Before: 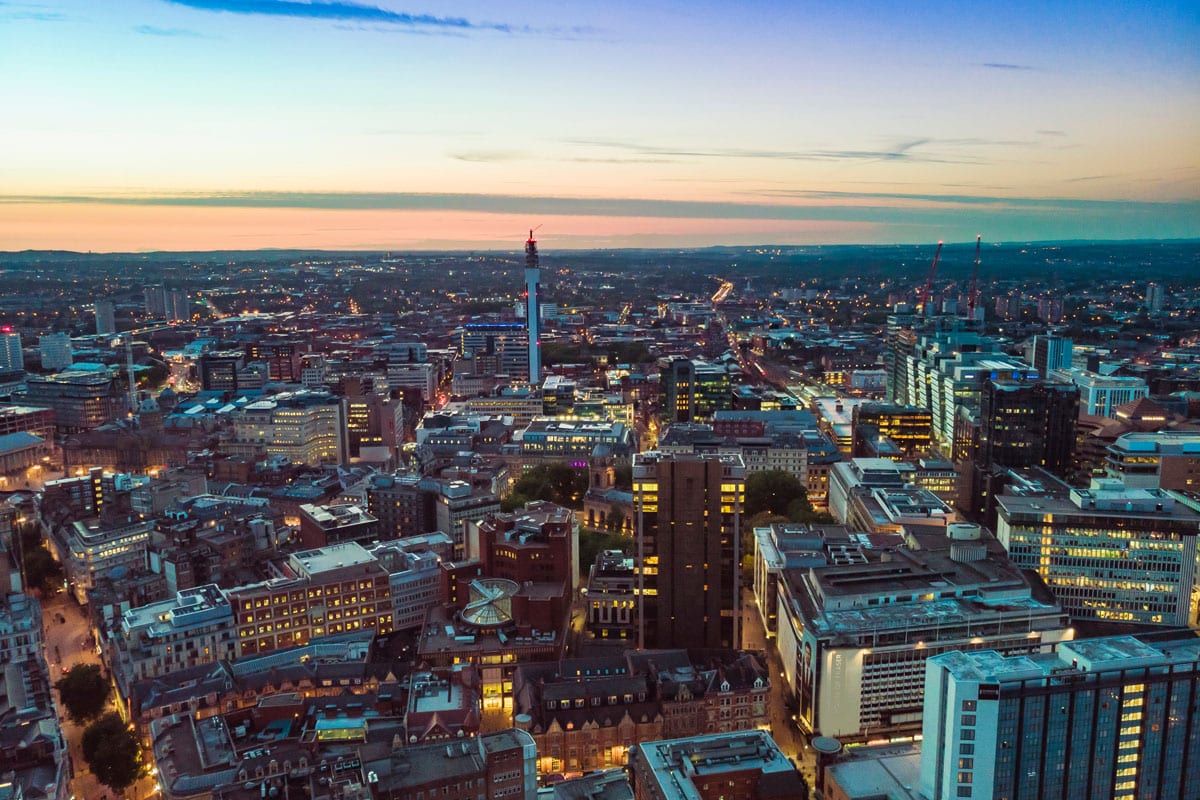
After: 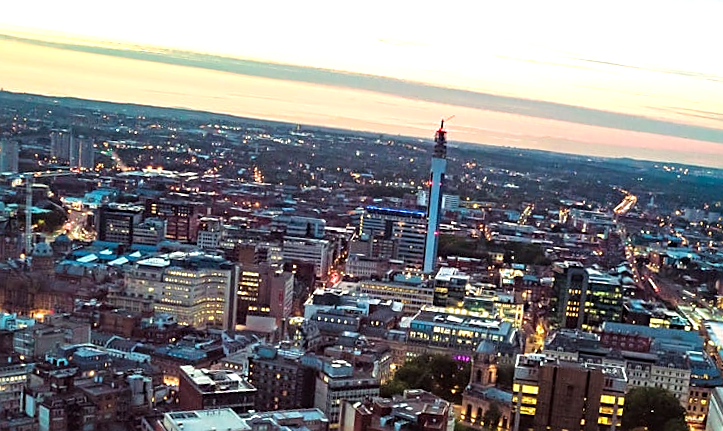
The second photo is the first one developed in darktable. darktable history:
sharpen: on, module defaults
tone equalizer: -8 EV -0.756 EV, -7 EV -0.713 EV, -6 EV -0.61 EV, -5 EV -0.415 EV, -3 EV 0.39 EV, -2 EV 0.6 EV, -1 EV 0.678 EV, +0 EV 0.737 EV
crop and rotate: angle -6.81°, left 2.119%, top 6.609%, right 27.321%, bottom 30.167%
